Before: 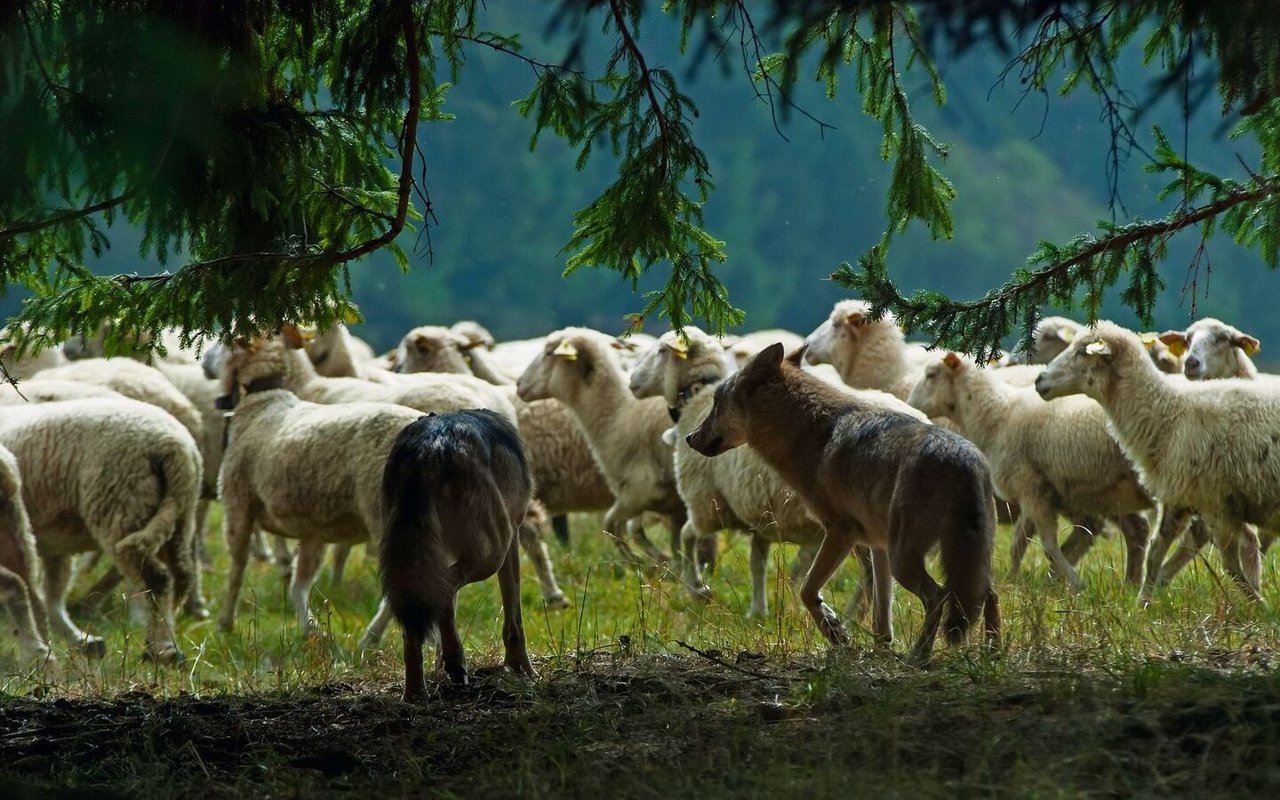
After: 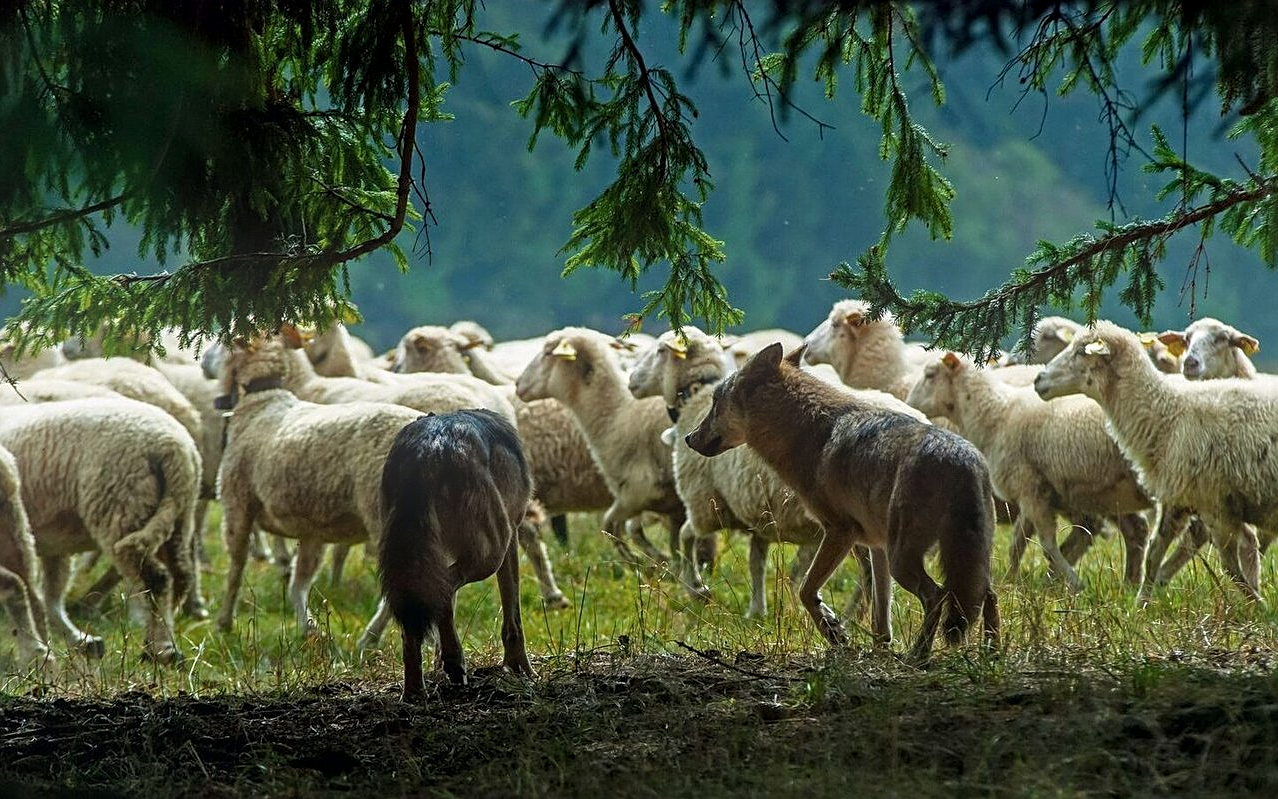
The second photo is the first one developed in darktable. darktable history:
crop and rotate: left 0.126%
local contrast: on, module defaults
sharpen: on, module defaults
bloom: on, module defaults
